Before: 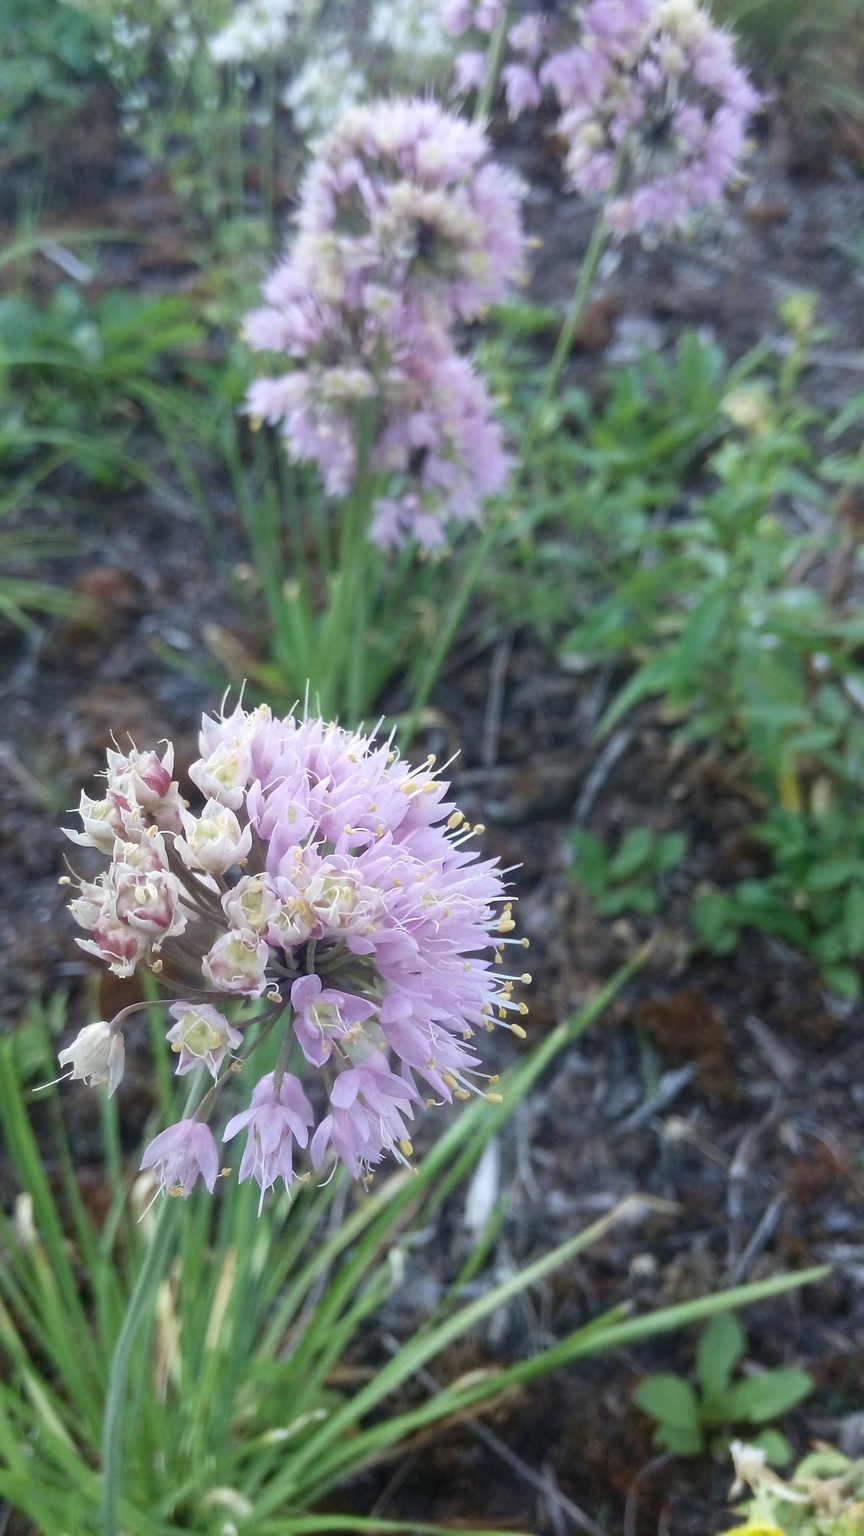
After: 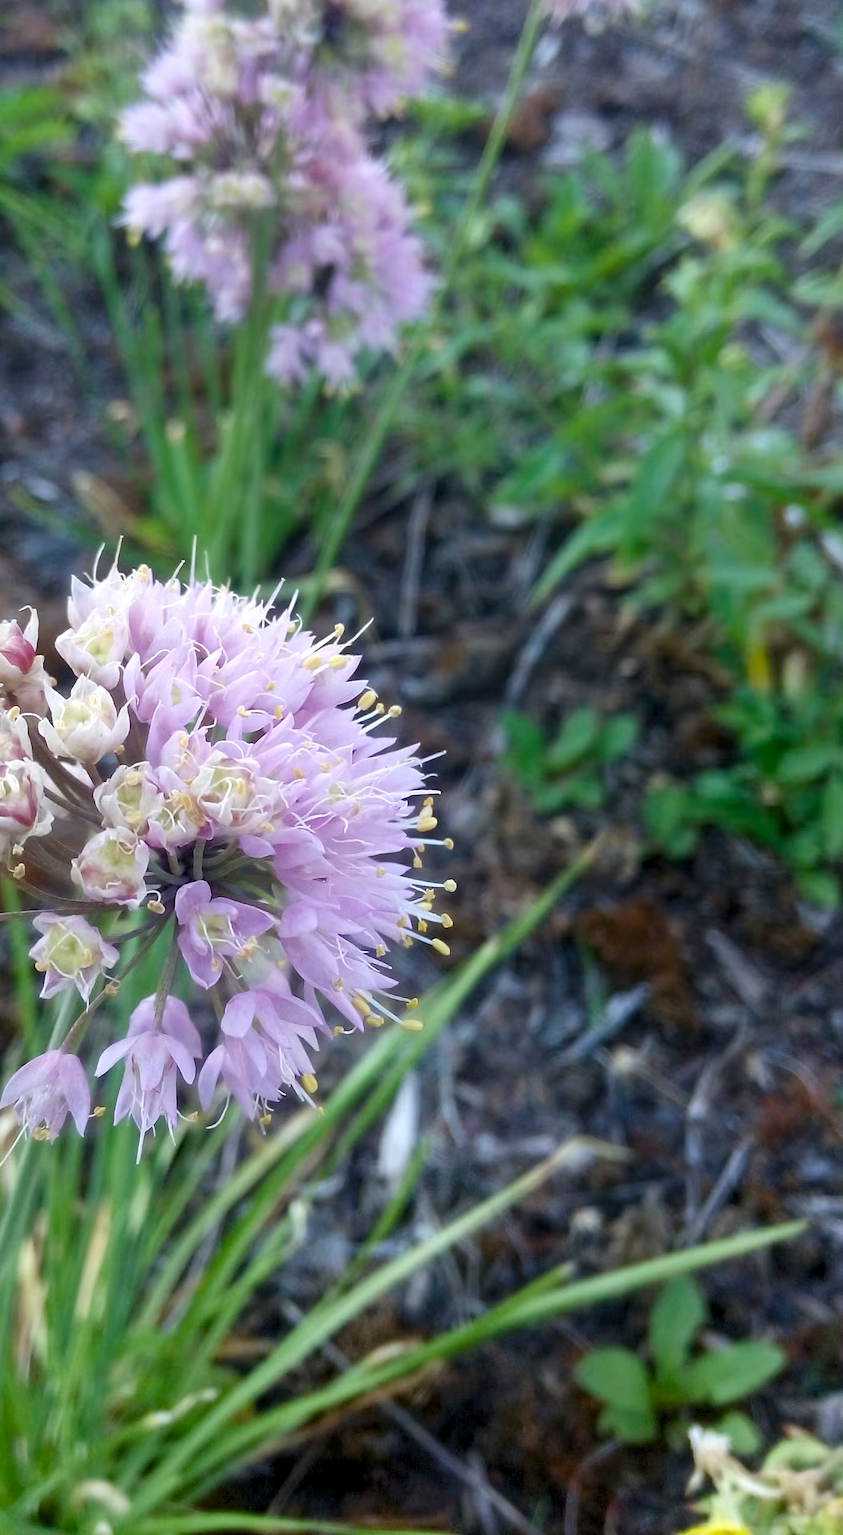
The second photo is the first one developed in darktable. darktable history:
exposure: black level correction 0.005, exposure 0.003 EV, compensate highlight preservation false
crop: left 16.365%, top 14.385%
levels: levels [0.031, 0.5, 0.969]
color balance rgb: perceptual saturation grading › global saturation 20%, perceptual saturation grading › highlights -25.856%, perceptual saturation grading › shadows 26.177%, global vibrance 20%
